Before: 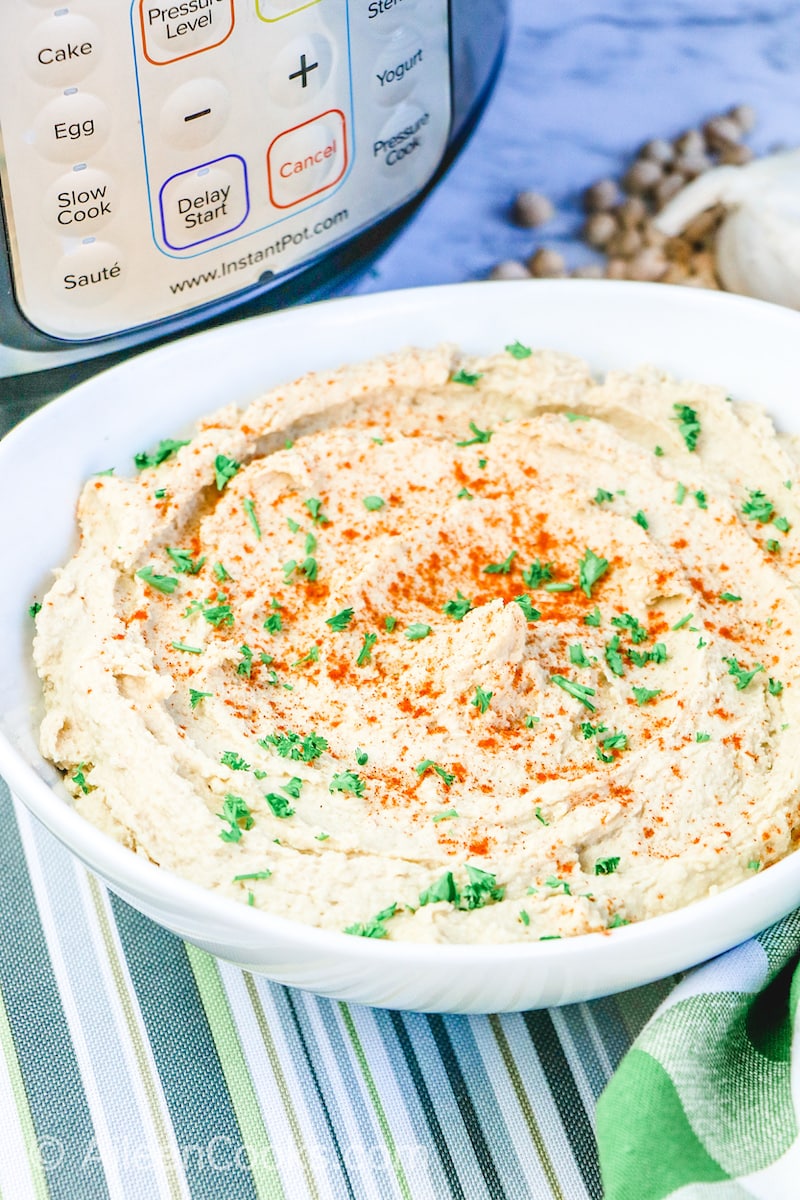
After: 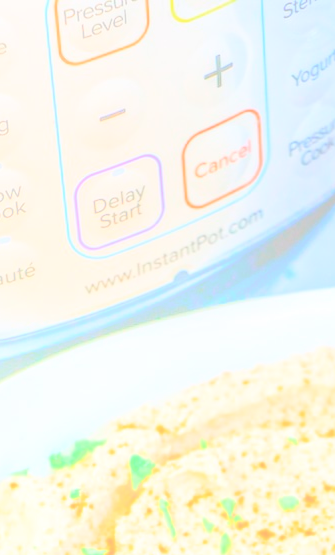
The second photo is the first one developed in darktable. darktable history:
local contrast: on, module defaults
bloom: size 38%, threshold 95%, strength 30%
crop and rotate: left 10.817%, top 0.062%, right 47.194%, bottom 53.626%
